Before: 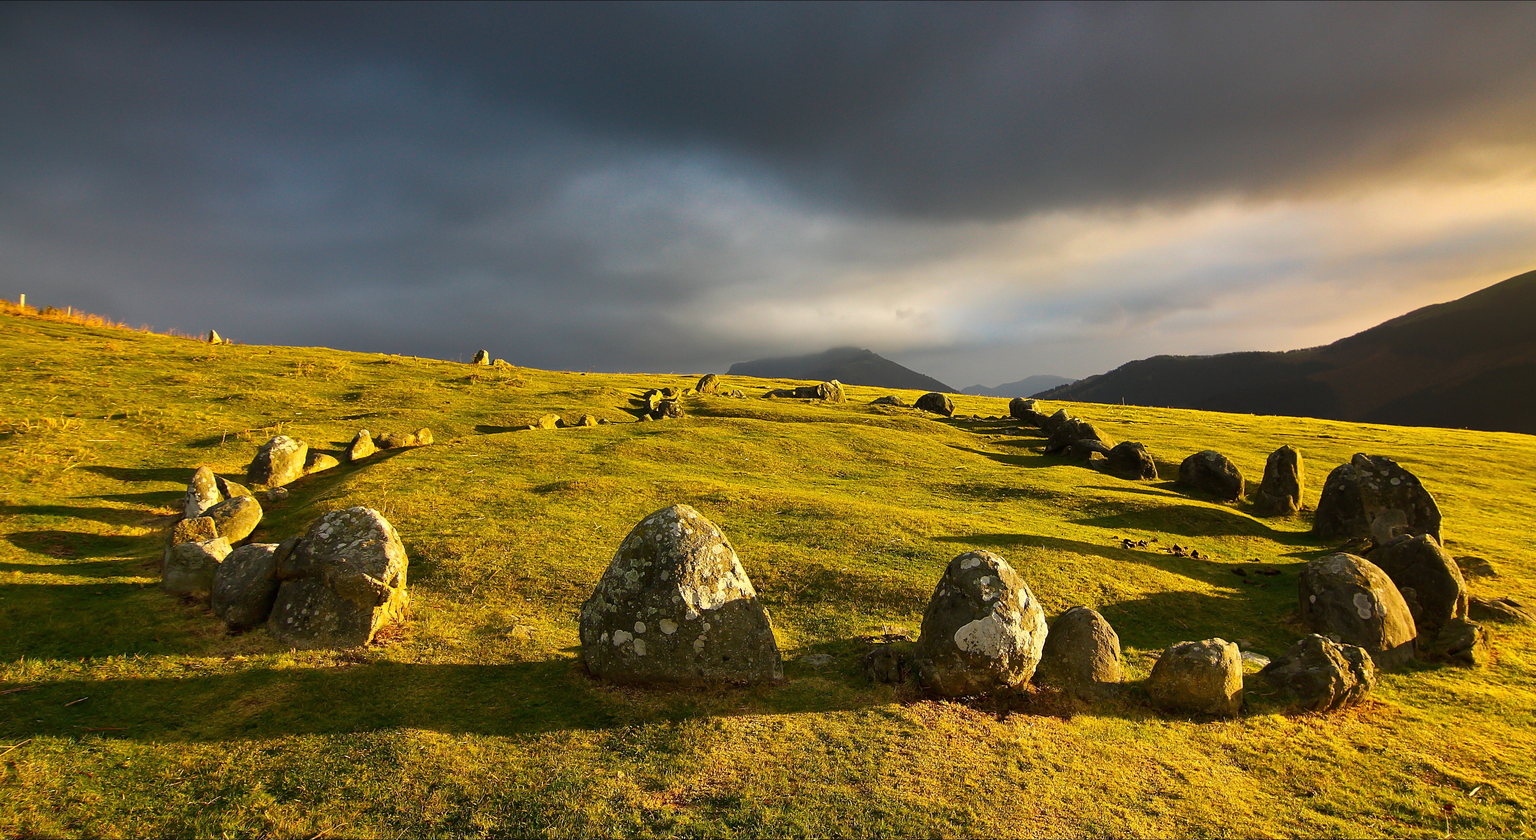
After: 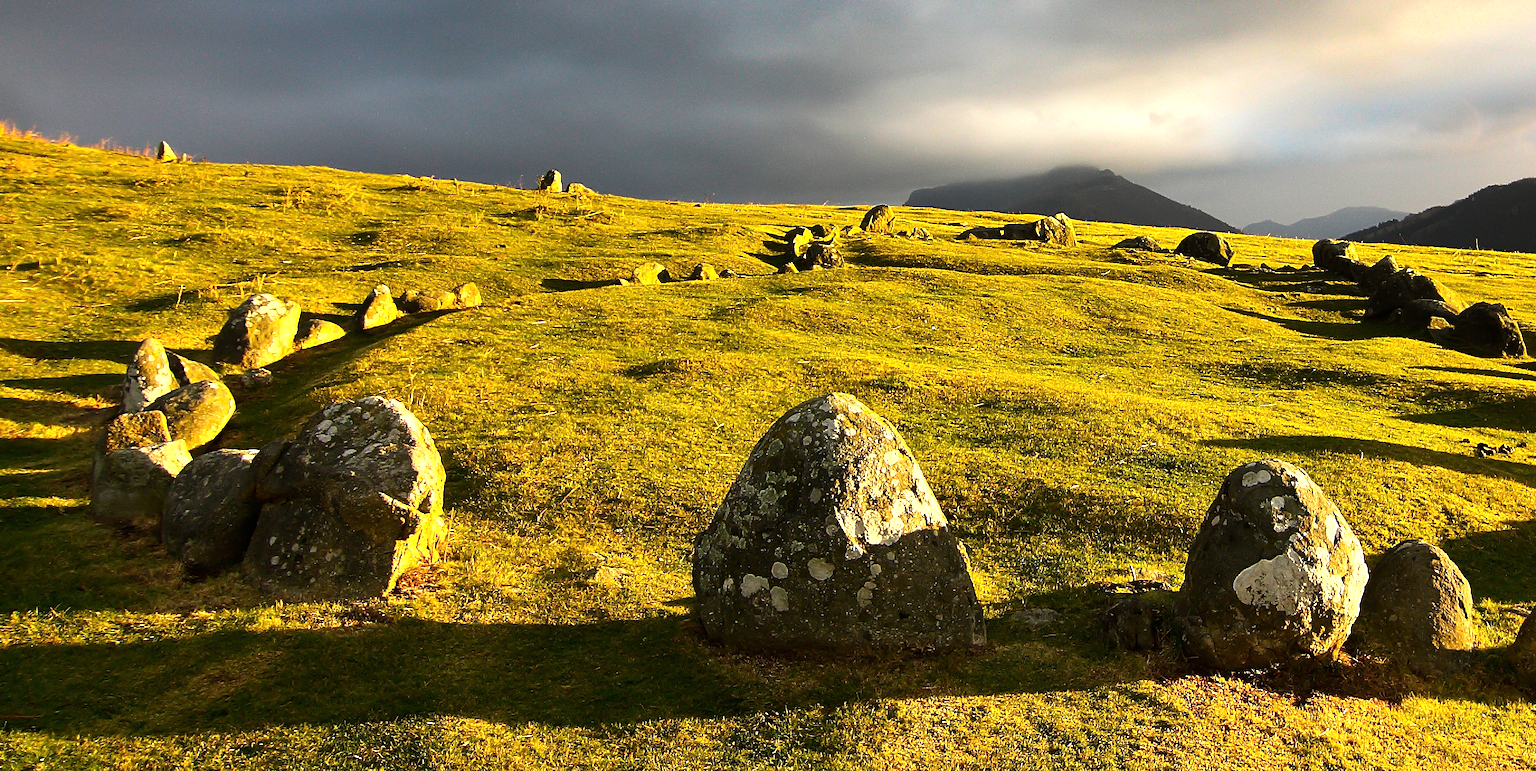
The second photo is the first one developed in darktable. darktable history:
exposure: compensate highlight preservation false
crop: left 6.488%, top 27.668%, right 24.183%, bottom 8.656%
tone equalizer: -8 EV -0.75 EV, -7 EV -0.7 EV, -6 EV -0.6 EV, -5 EV -0.4 EV, -3 EV 0.4 EV, -2 EV 0.6 EV, -1 EV 0.7 EV, +0 EV 0.75 EV, edges refinement/feathering 500, mask exposure compensation -1.57 EV, preserve details no
